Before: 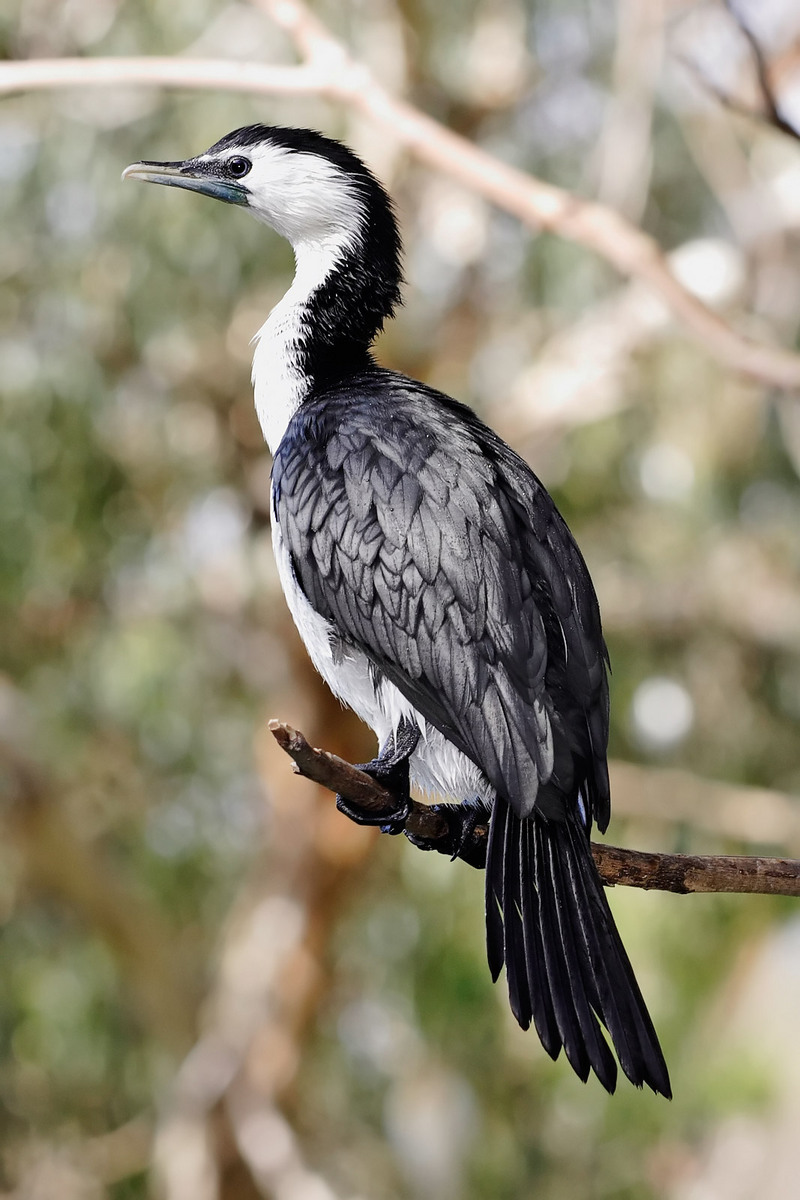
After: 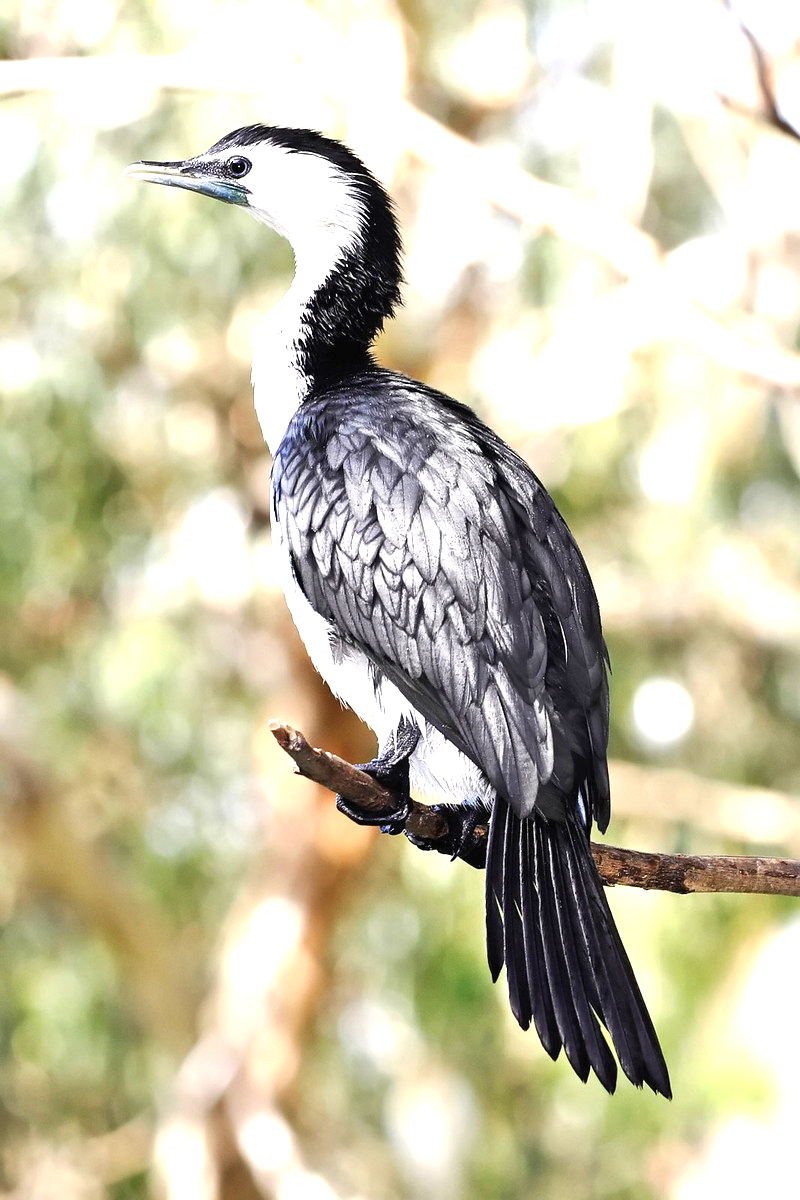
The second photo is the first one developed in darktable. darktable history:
exposure: black level correction 0, exposure 1.384 EV, compensate exposure bias true, compensate highlight preservation false
